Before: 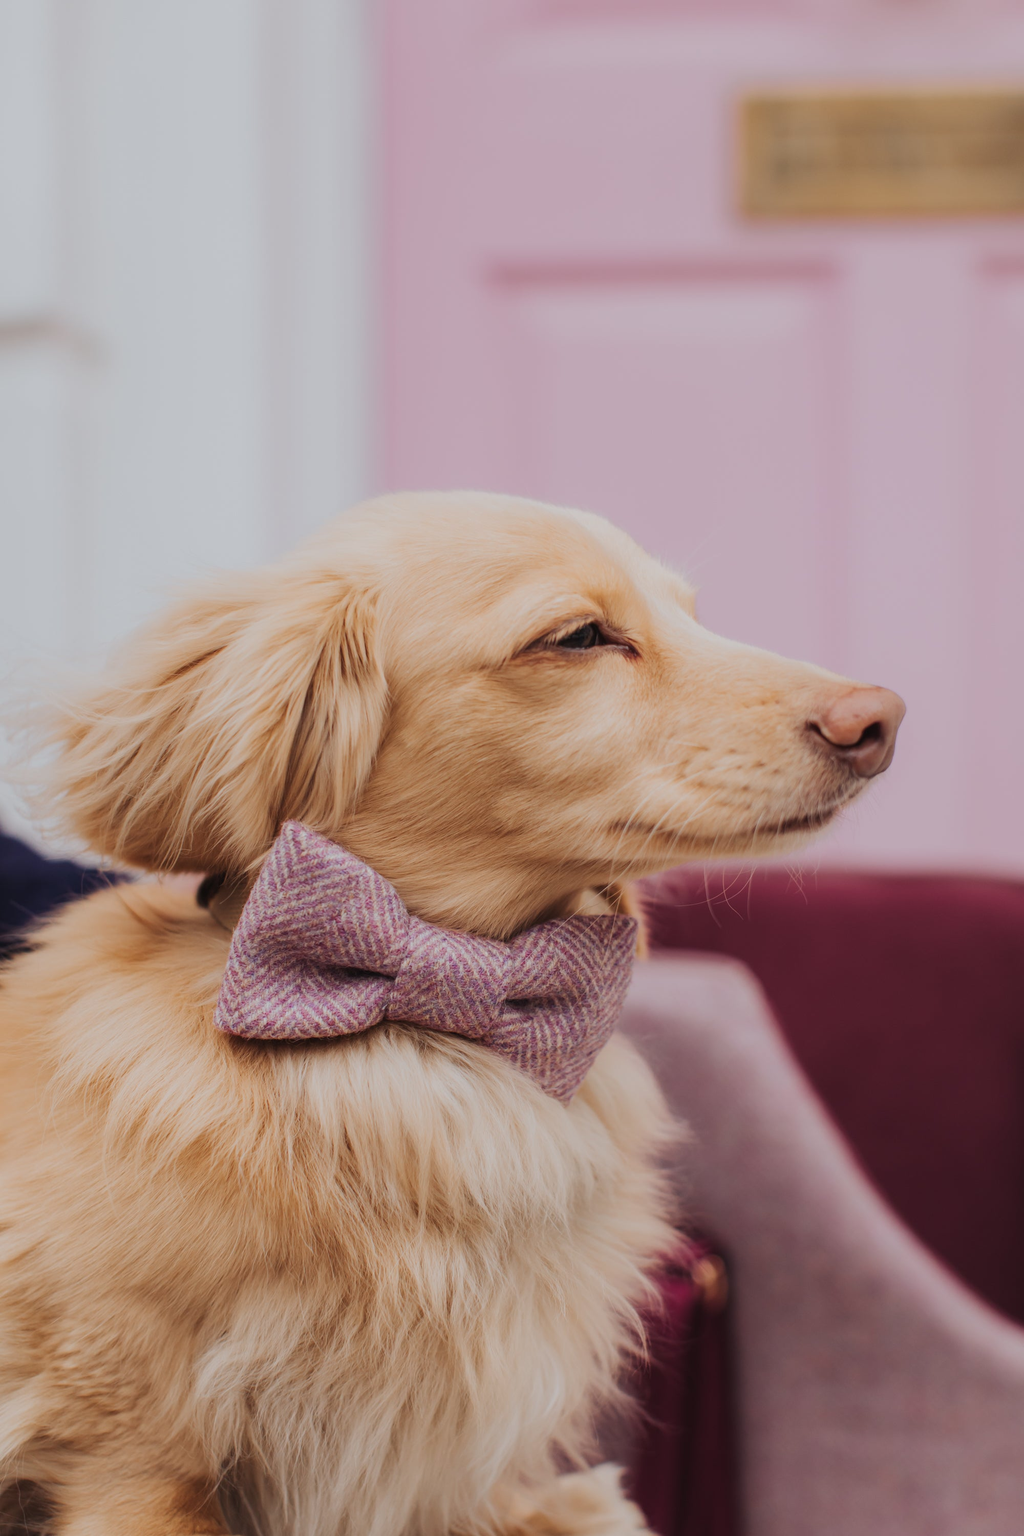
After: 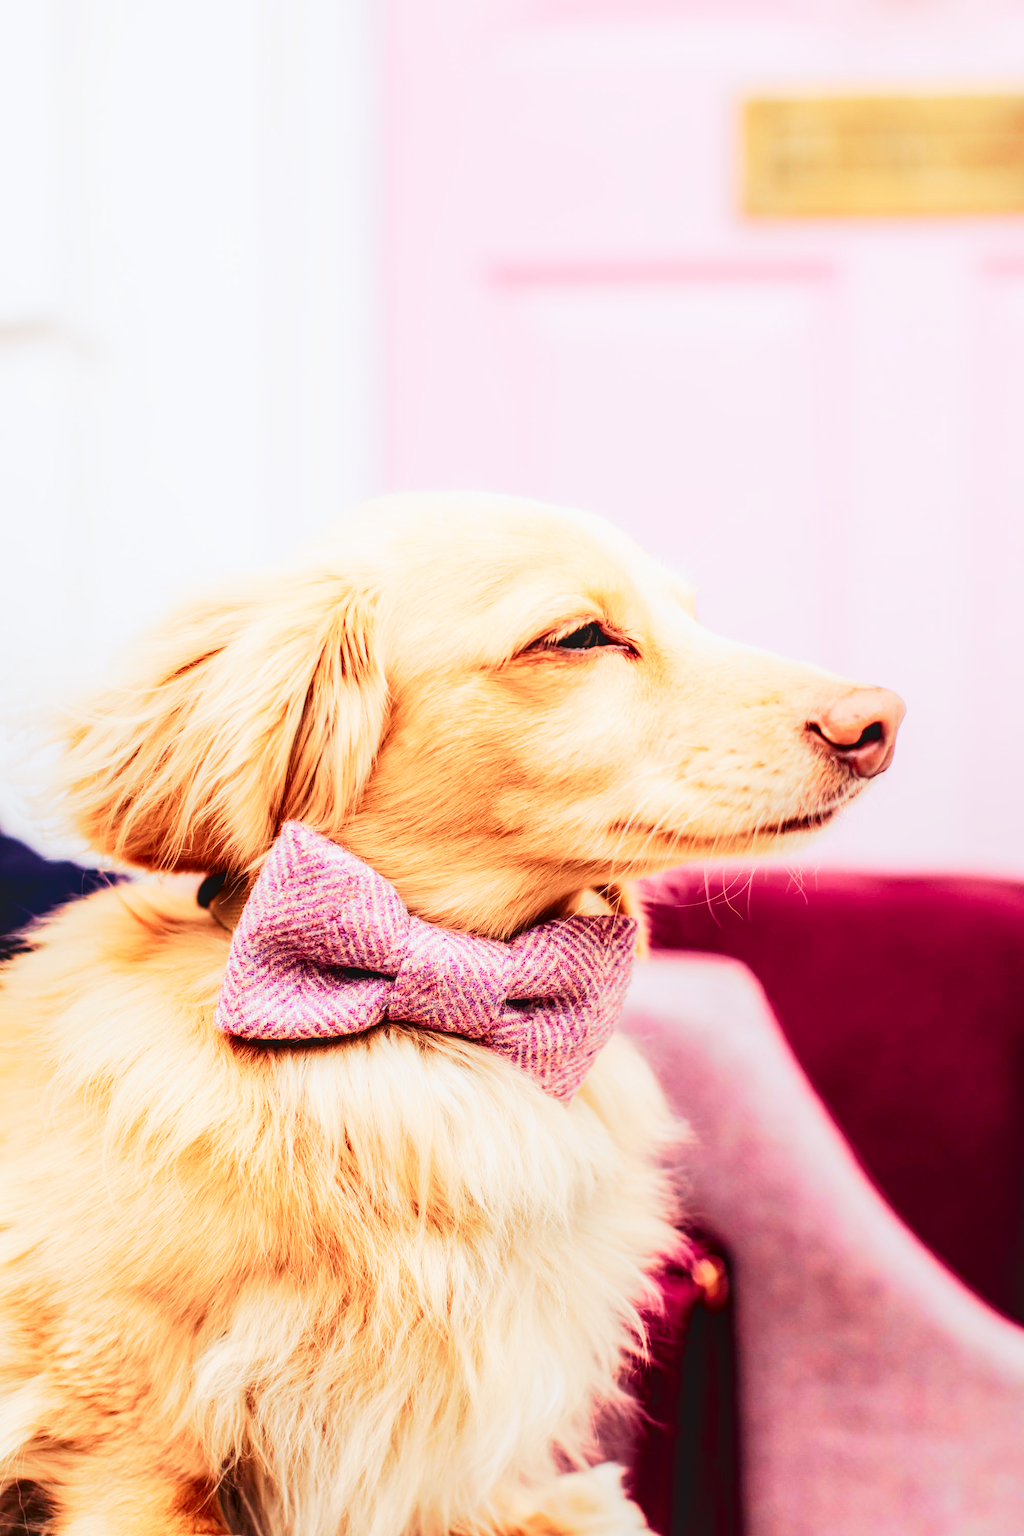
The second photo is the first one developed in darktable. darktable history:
local contrast: detail 114%
base curve: curves: ch0 [(0, 0) (0.007, 0.004) (0.027, 0.03) (0.046, 0.07) (0.207, 0.54) (0.442, 0.872) (0.673, 0.972) (1, 1)], preserve colors none
exposure: black level correction 0.005, exposure 0.002 EV, compensate highlight preservation false
tone curve: curves: ch0 [(0, 0.013) (0.054, 0.018) (0.205, 0.191) (0.289, 0.292) (0.39, 0.424) (0.493, 0.551) (0.666, 0.743) (0.795, 0.841) (1, 0.998)]; ch1 [(0, 0) (0.385, 0.343) (0.439, 0.415) (0.494, 0.495) (0.501, 0.501) (0.51, 0.509) (0.548, 0.554) (0.586, 0.614) (0.66, 0.706) (0.783, 0.804) (1, 1)]; ch2 [(0, 0) (0.304, 0.31) (0.403, 0.399) (0.441, 0.428) (0.47, 0.469) (0.498, 0.496) (0.524, 0.538) (0.566, 0.579) (0.633, 0.665) (0.7, 0.711) (1, 1)], color space Lab, independent channels, preserve colors none
